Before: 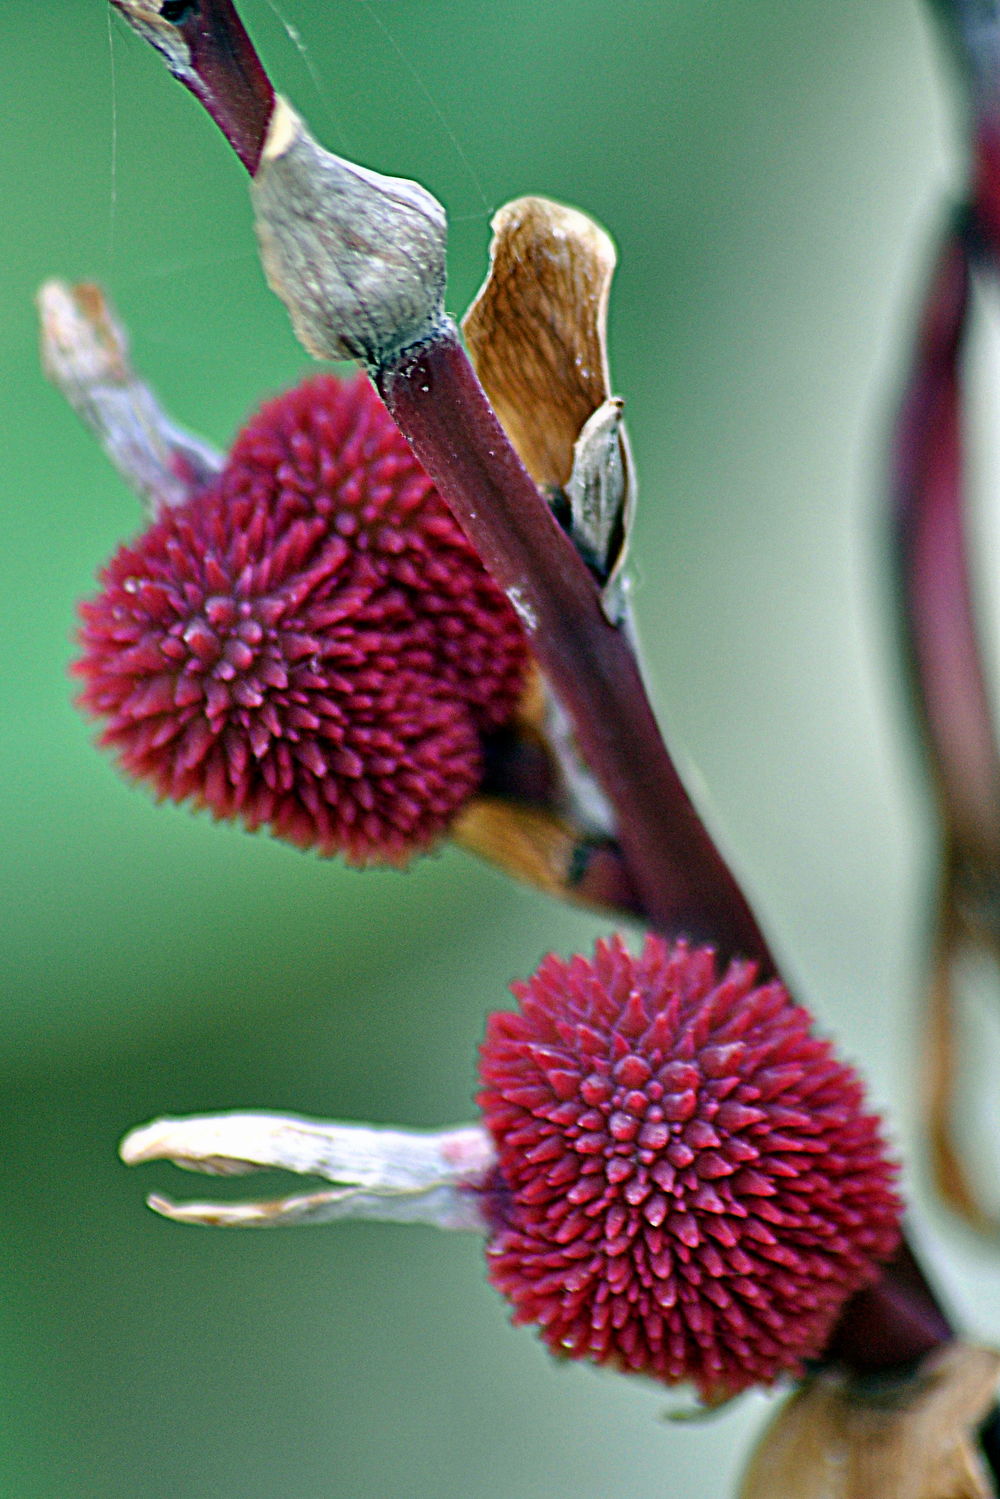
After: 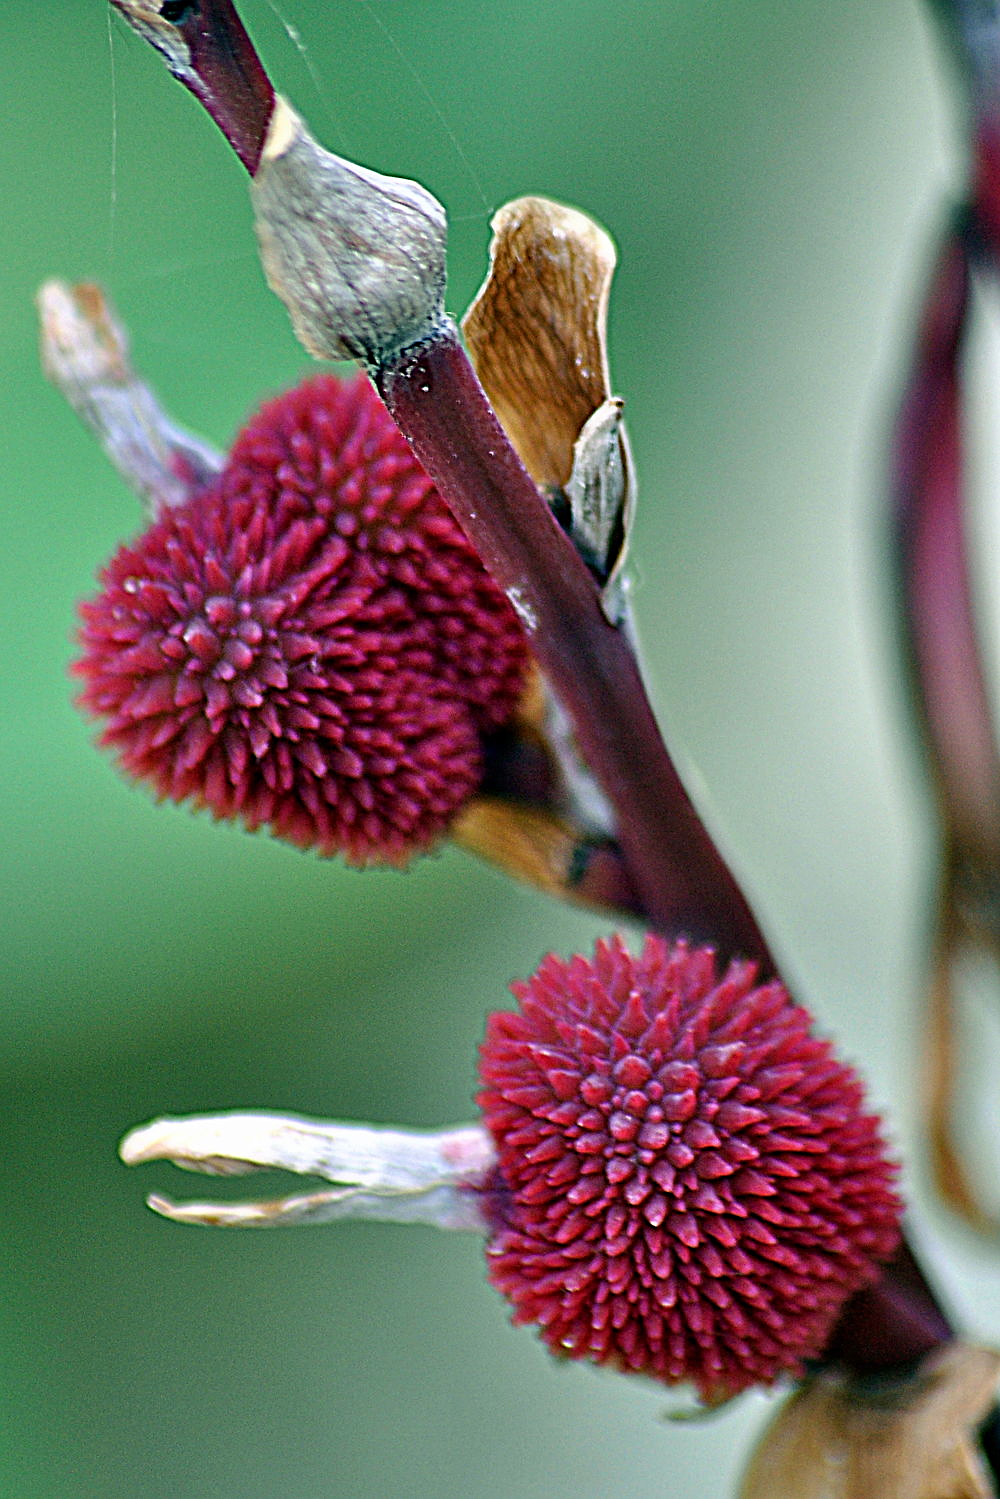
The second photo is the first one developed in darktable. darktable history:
sharpen: on, module defaults
base curve: curves: ch0 [(0, 0) (0.283, 0.295) (1, 1)], preserve colors none
